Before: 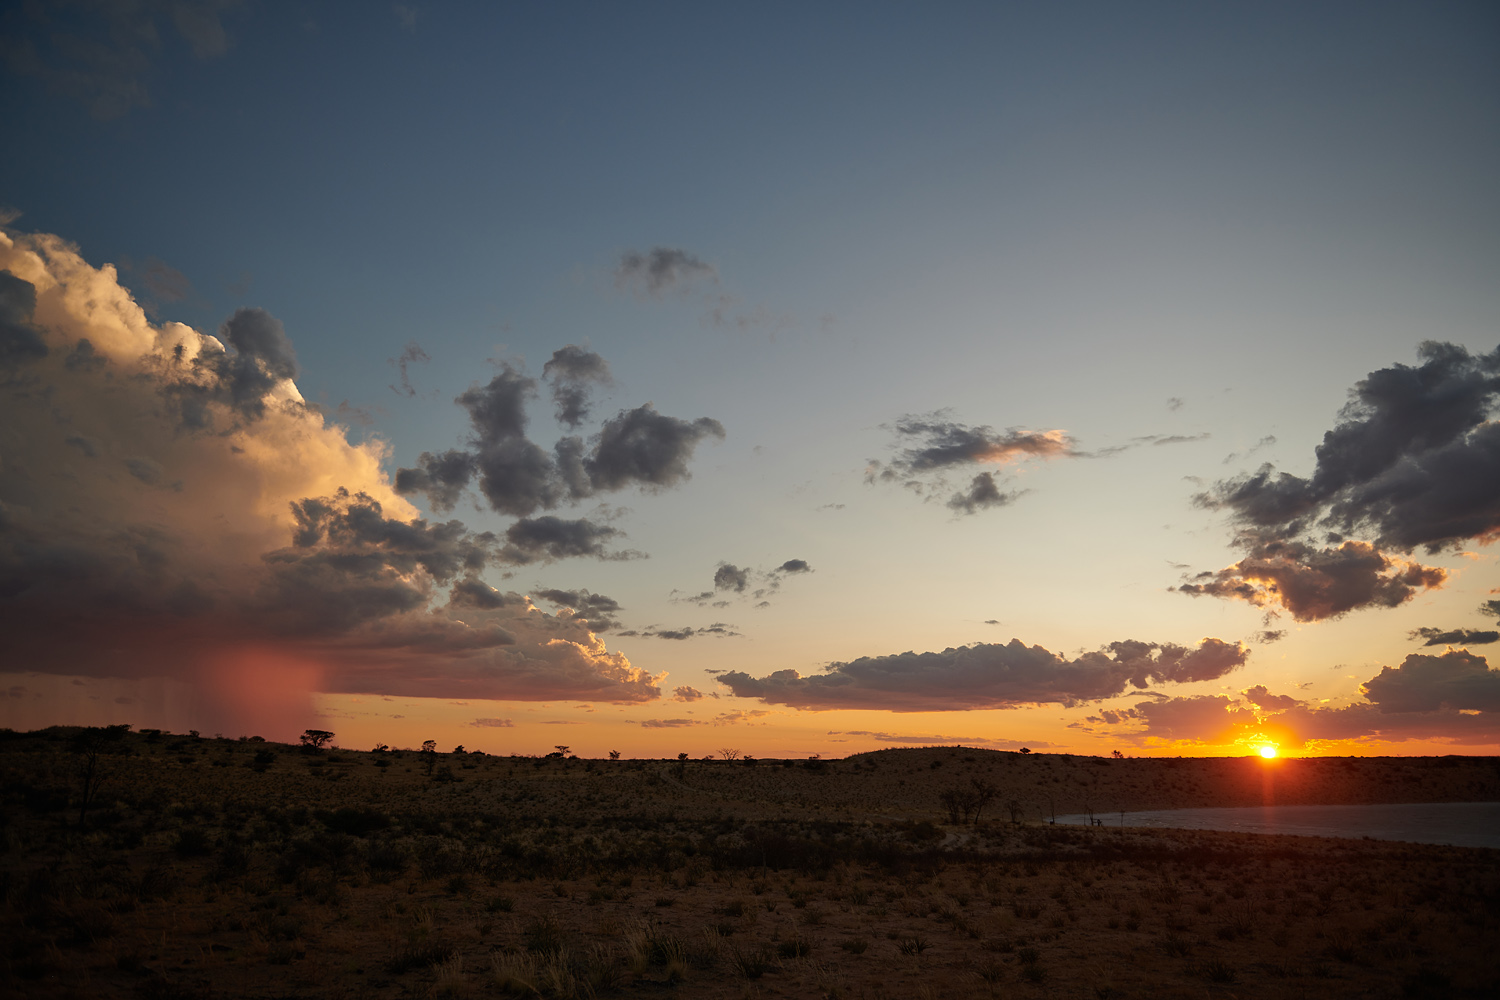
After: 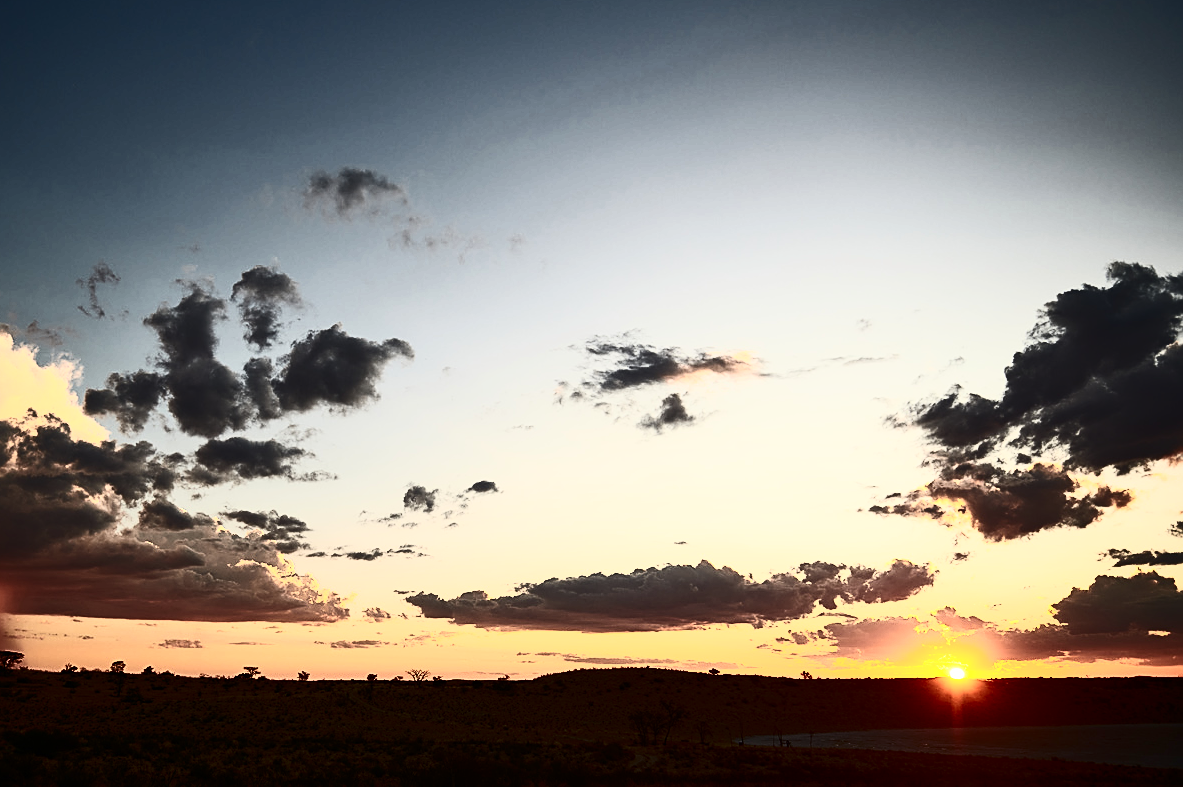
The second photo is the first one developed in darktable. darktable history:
sharpen: on, module defaults
crop and rotate: left 20.74%, top 7.912%, right 0.375%, bottom 13.378%
contrast brightness saturation: contrast 0.93, brightness 0.2
